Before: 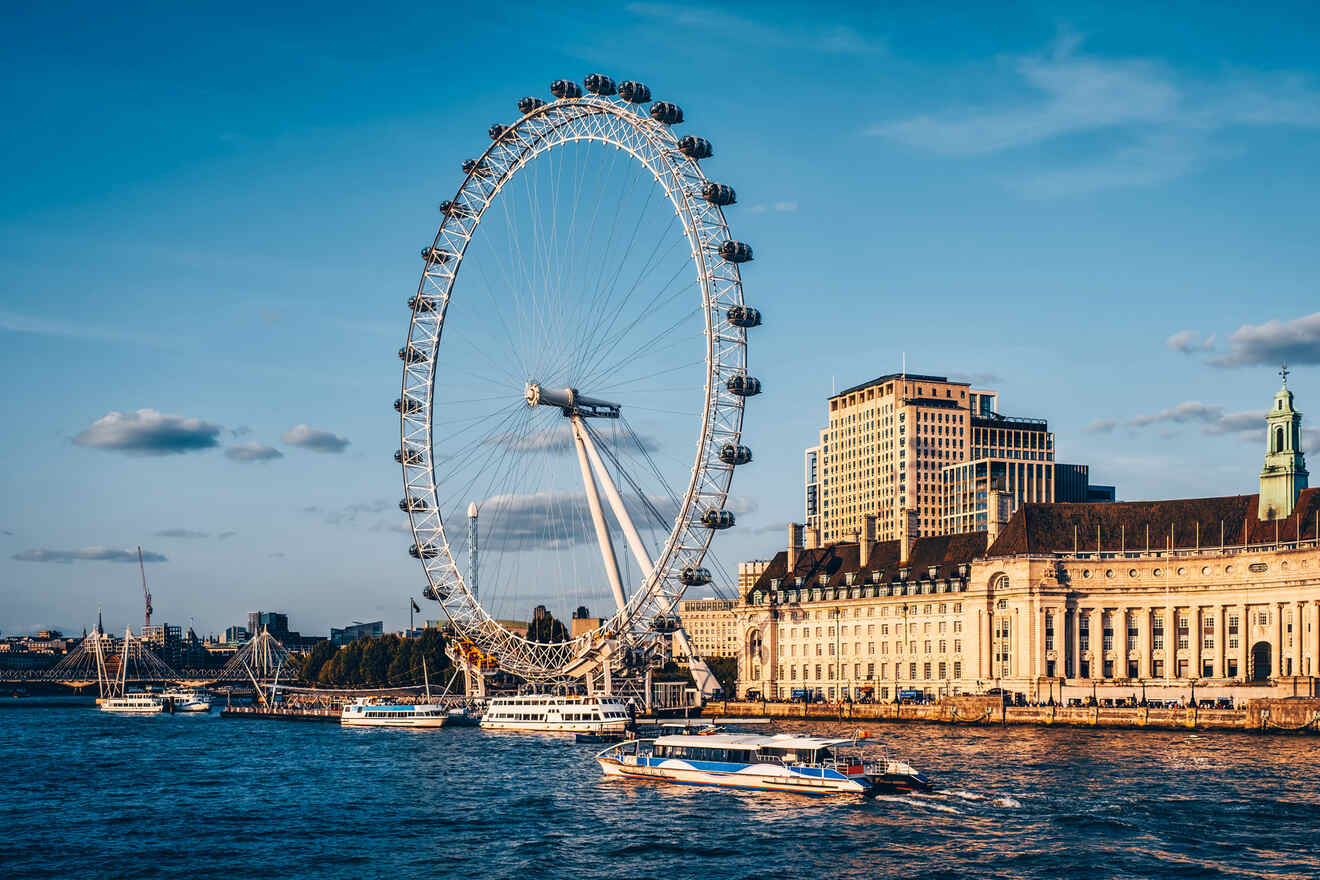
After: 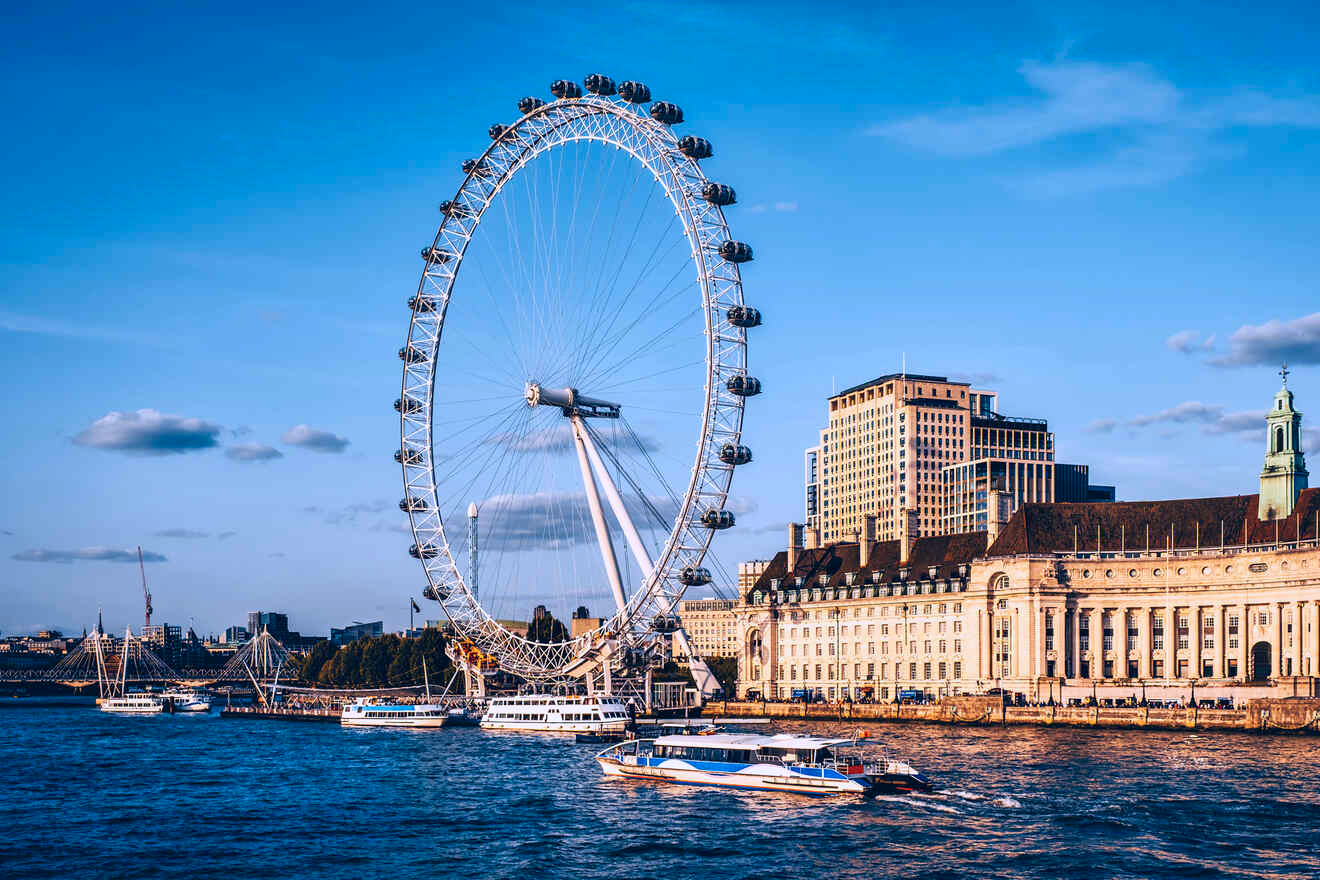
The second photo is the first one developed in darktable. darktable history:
color calibration: illuminant custom, x 0.373, y 0.388, temperature 4267.12 K
contrast brightness saturation: contrast 0.098, brightness 0.025, saturation 0.087
